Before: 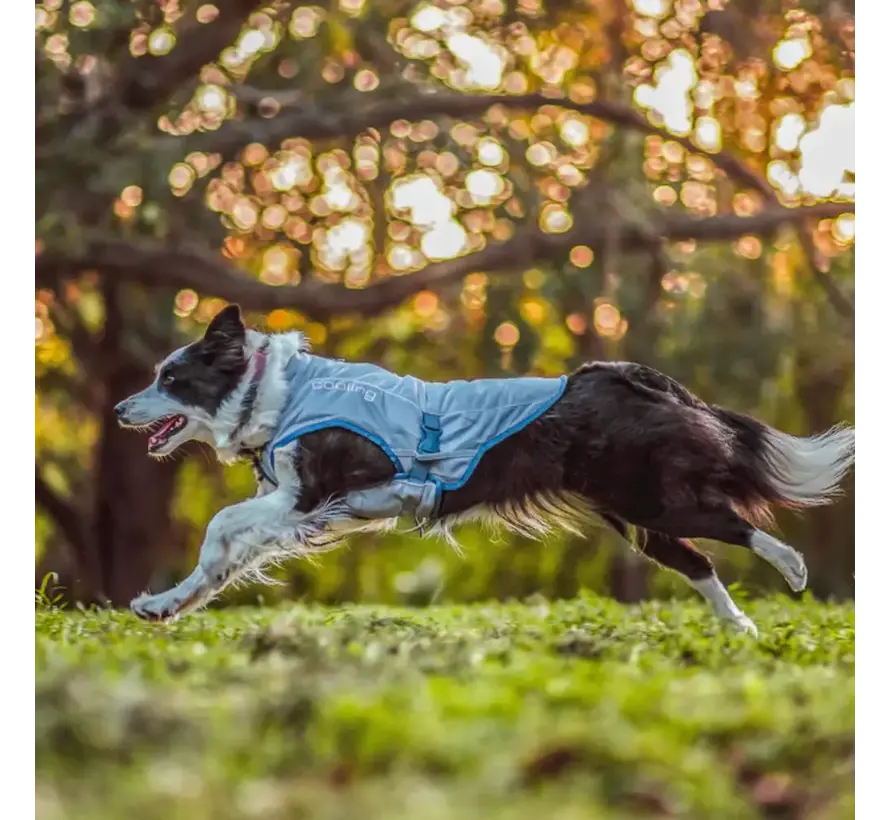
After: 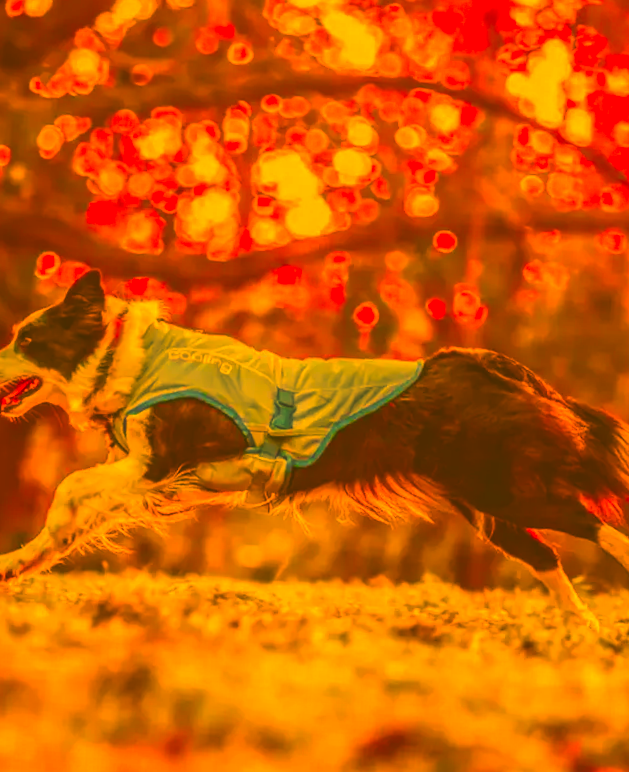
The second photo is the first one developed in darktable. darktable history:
color correction: highlights a* 10.44, highlights b* 30.04, shadows a* 2.73, shadows b* 17.51, saturation 1.72
crop and rotate: angle -3.27°, left 14.277%, top 0.028%, right 10.766%, bottom 0.028%
exposure: black level correction -0.028, compensate highlight preservation false
white balance: red 1.467, blue 0.684
